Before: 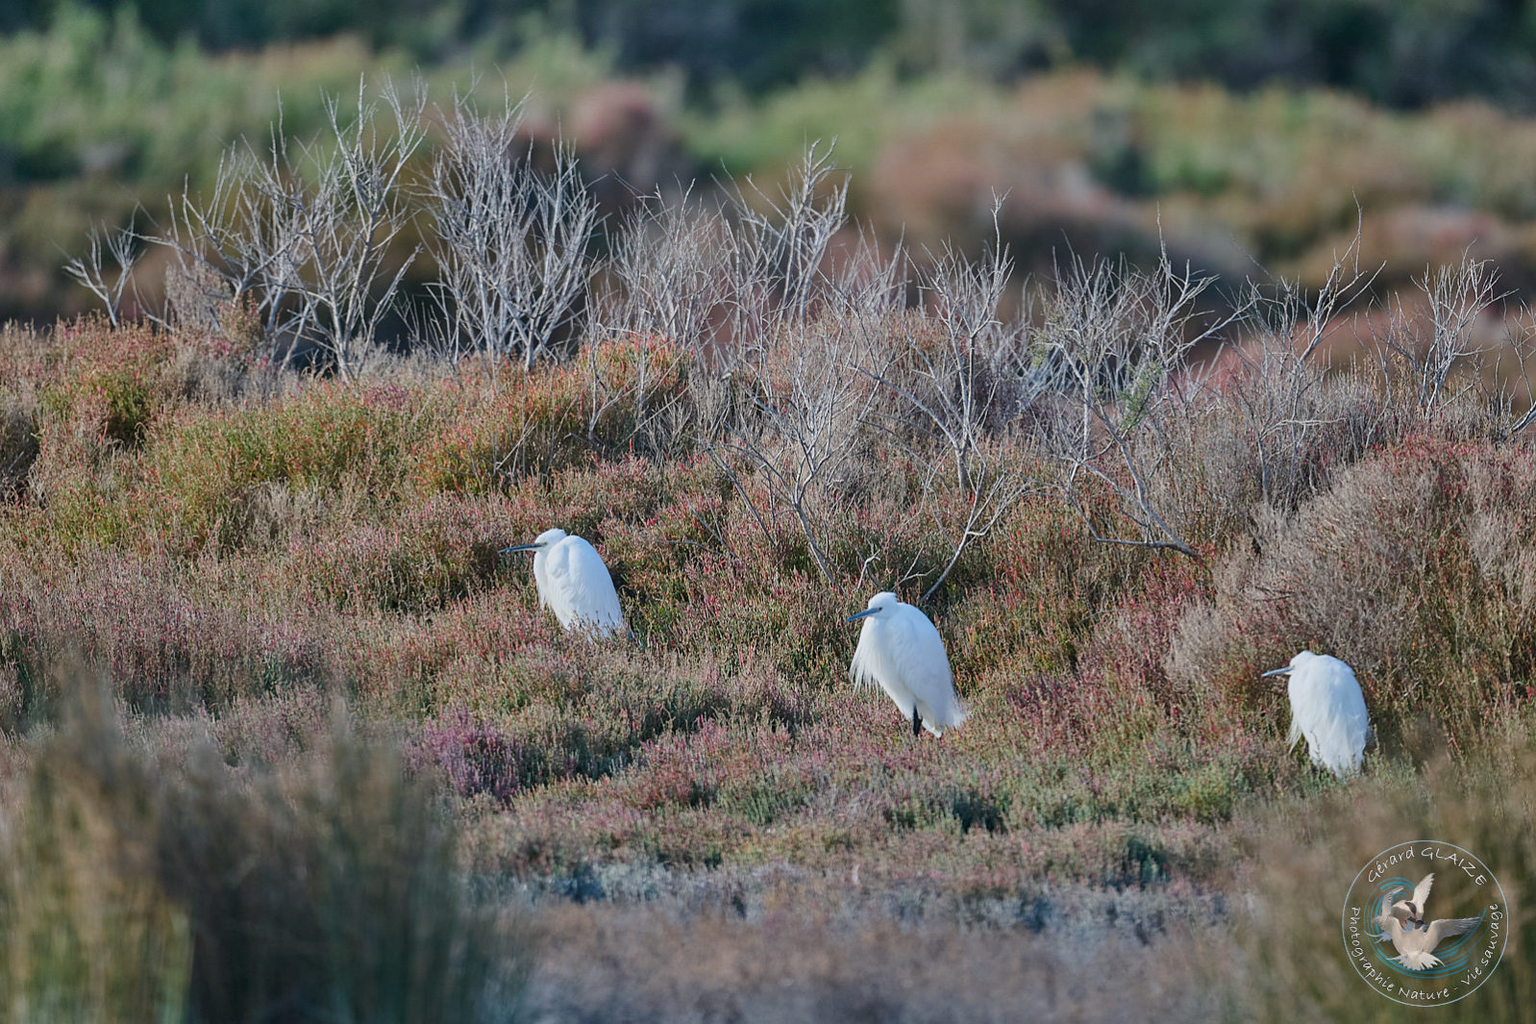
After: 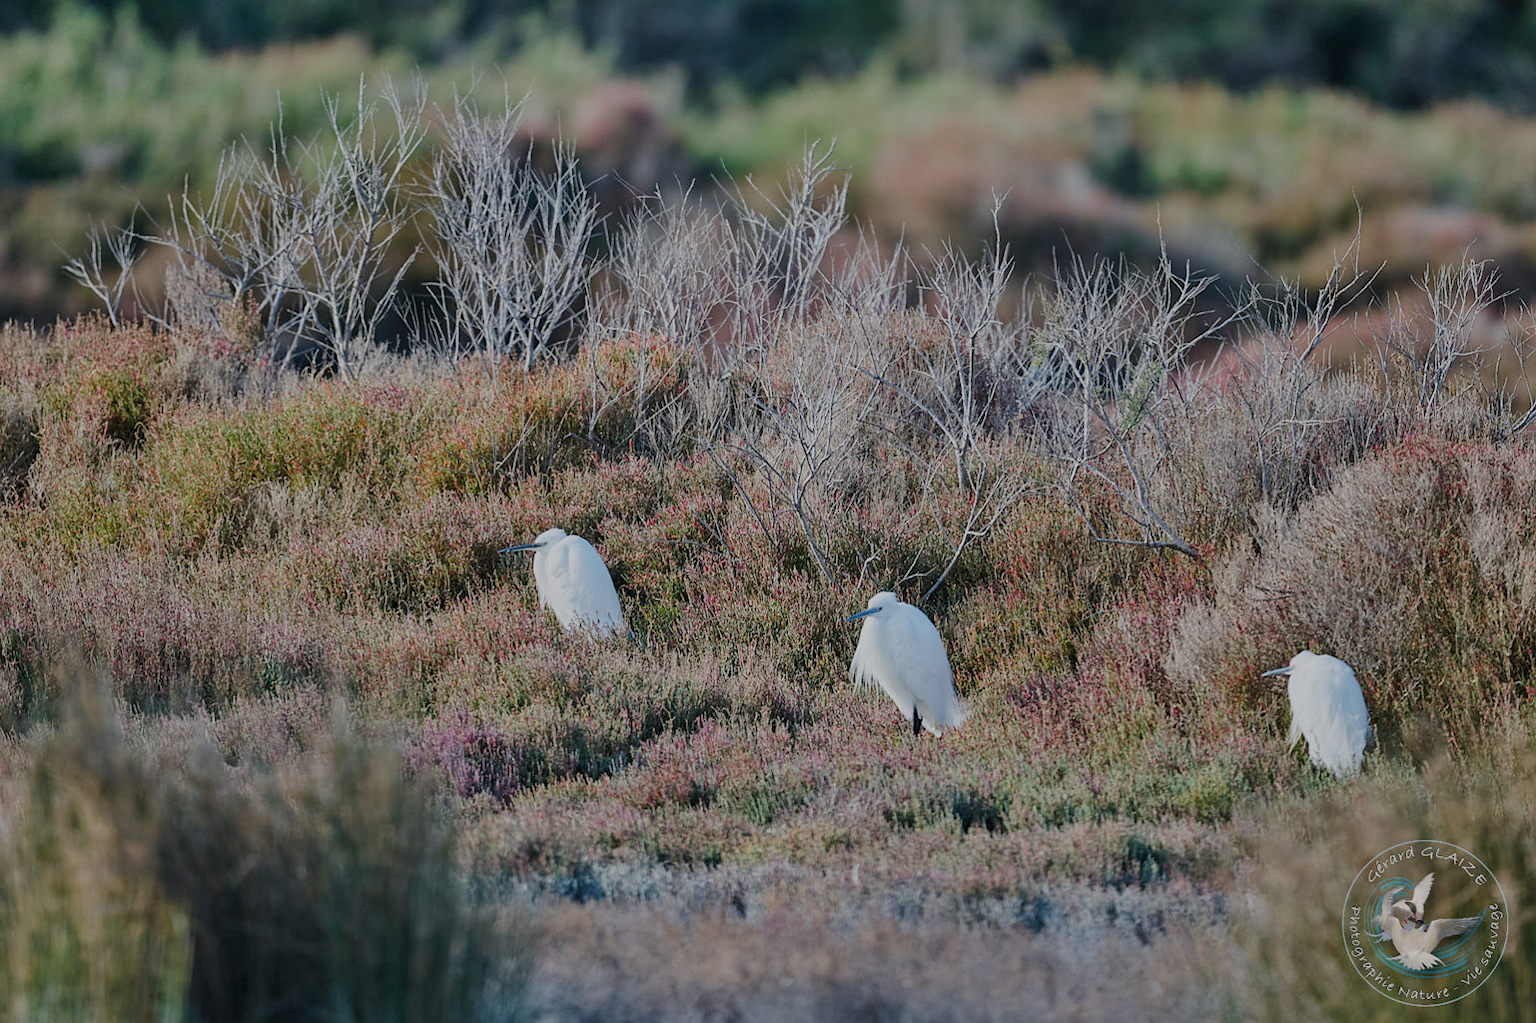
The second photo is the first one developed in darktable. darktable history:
filmic rgb: black relative exposure -7.65 EV, white relative exposure 4.56 EV, threshold 3.05 EV, hardness 3.61, preserve chrominance no, color science v5 (2021), contrast in shadows safe, contrast in highlights safe, enable highlight reconstruction true
